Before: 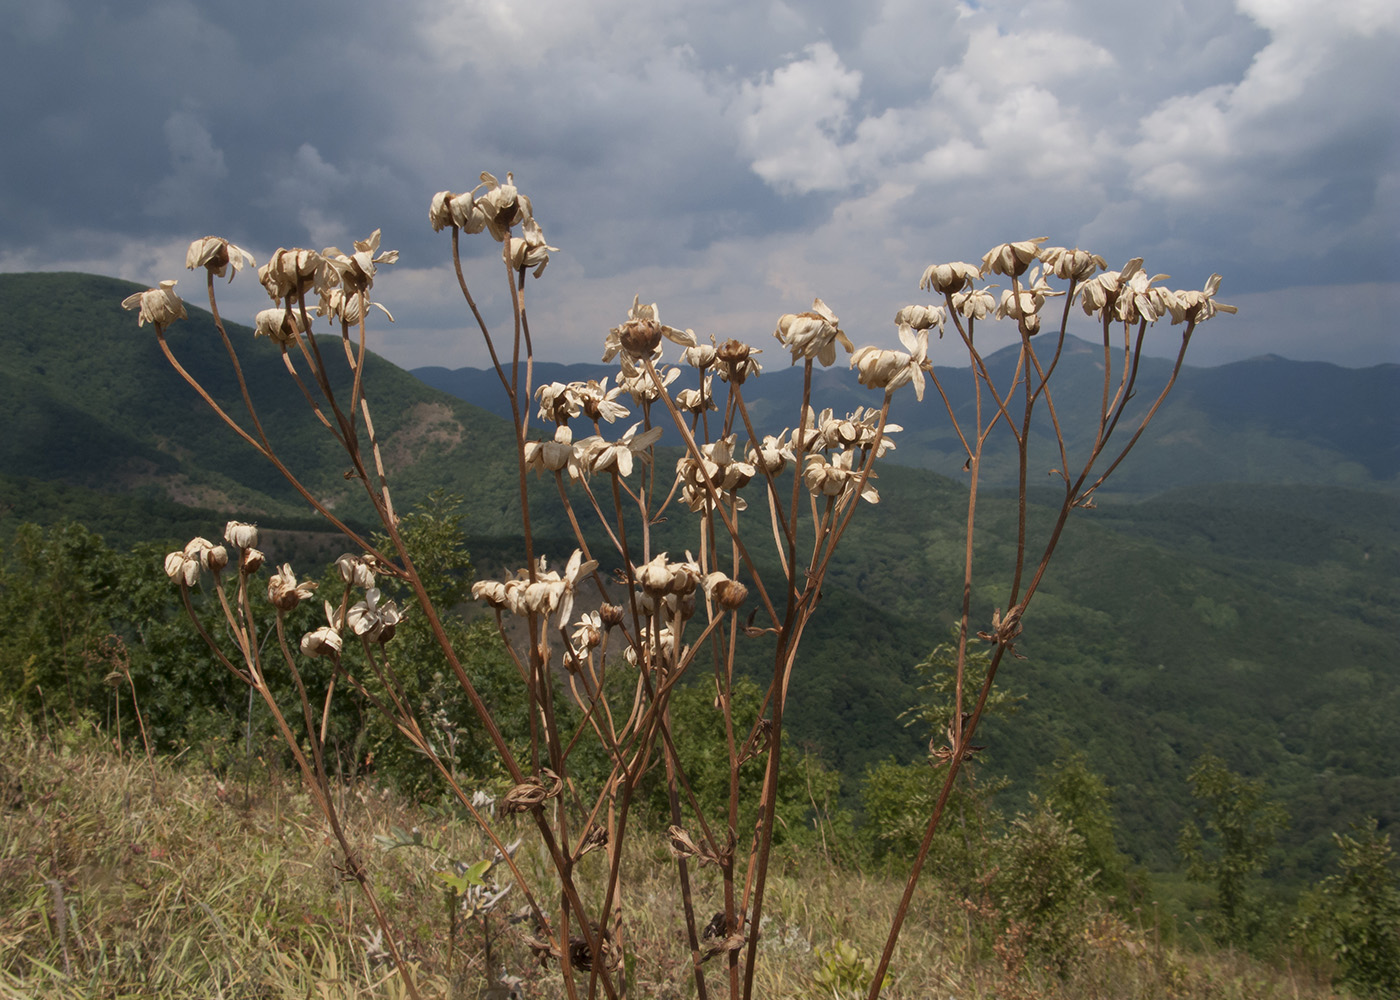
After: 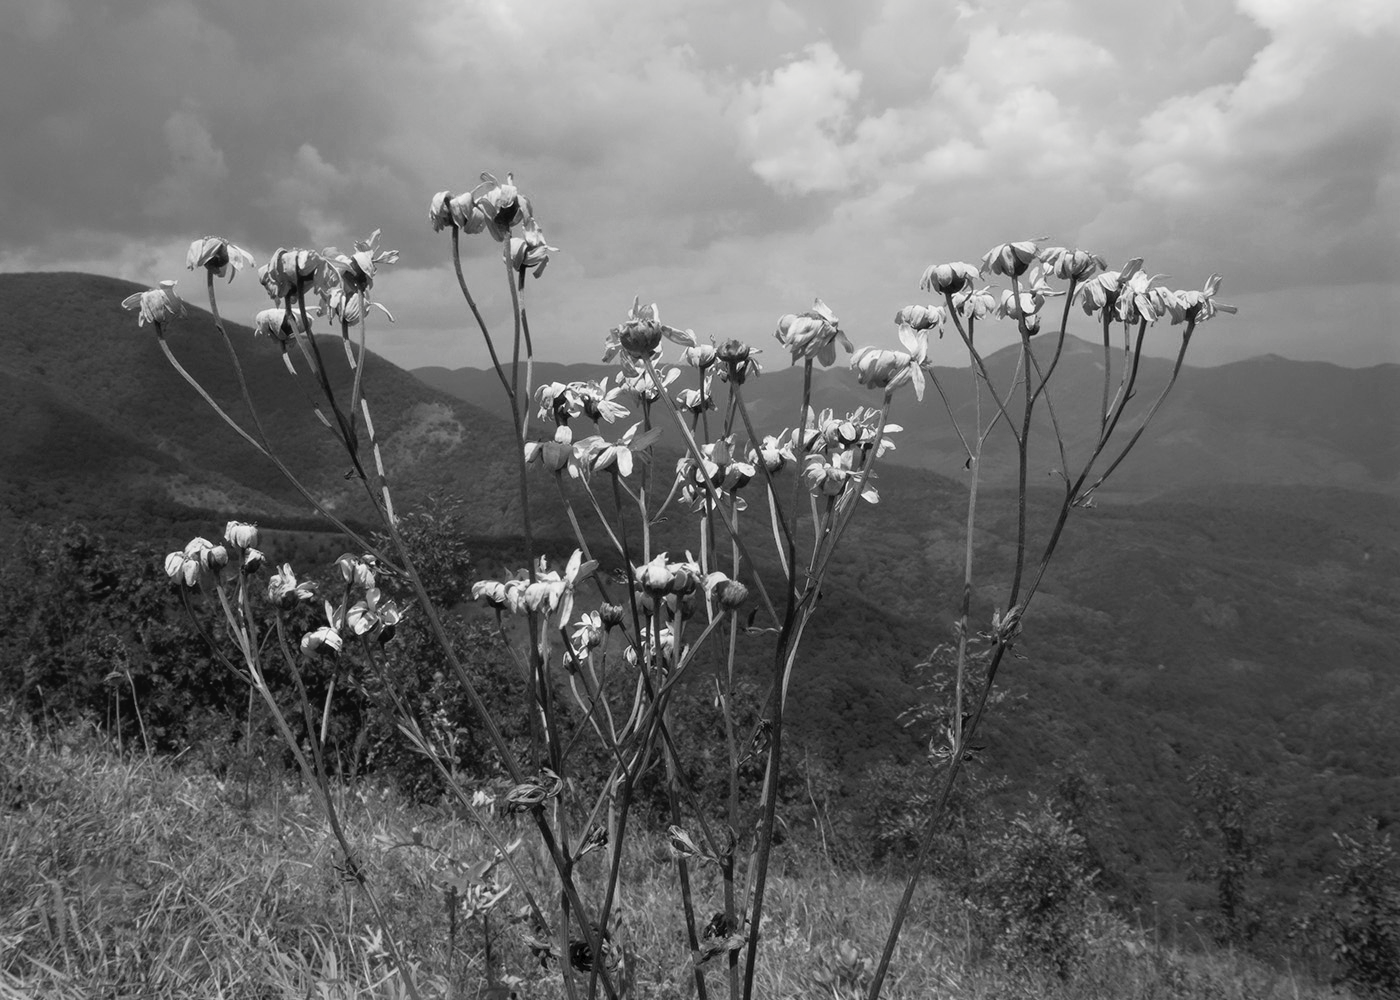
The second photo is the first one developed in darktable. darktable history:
tone curve: curves: ch0 [(0, 0) (0.003, 0.032) (0.011, 0.033) (0.025, 0.036) (0.044, 0.046) (0.069, 0.069) (0.1, 0.108) (0.136, 0.157) (0.177, 0.208) (0.224, 0.256) (0.277, 0.313) (0.335, 0.379) (0.399, 0.444) (0.468, 0.514) (0.543, 0.595) (0.623, 0.687) (0.709, 0.772) (0.801, 0.854) (0.898, 0.933) (1, 1)], preserve colors none
color look up table: target L [85.98, 98.62, 82.05, 82.41, 80.6, 74.05, 68.49, 48.84, 38.24, 41.83, 36.85, 19.87, 8.584, 200.73, 65.87, 82.05, 74.05, 68.49, 58.12, 68.12, 59.79, 69.98, 55.28, 50.43, 48.04, 32.32, 20.33, 26.8, 3.321, 91.29, 88.12, 74.78, 80.6, 72.21, 84.2, 80.24, 58.64, 44.82, 42.1, 28.85, 23.22, 40.73, 6.319, 84.91, 86.7, 67, 85.98, 45.09, 40.73], target a [-0.001, -0.099, 0 ×6, -0.001, 0.001, 0.001, 0 ×7, 0.001, 0, 0, 0, 0.001, 0, -0.001, 0 ×5, -0.001, 0, 0, -0.001, 0, 0, 0.001, -0.001, 0.001, 0 ×5, -0.002, 0, -0.001, 0.001, 0], target b [0.002, 1.217, 0.001 ×5, -0.004, 0.013, -0.003, -0.003, -0.002, -0.002, -0.001, 0.001 ×4, -0.004, 0.001, 0.001, 0.001, -0.004, 0.001, 0.015, -0.003, 0.001, -0.002, 0.002, 0, 0.001, 0.001, 0.001, 0.021, 0.001, 0.001, -0.004, 0.014, -0.003, -0.003, -0.002, -0.003, -0.001, 0.001, 0.024, 0.001, 0.002, -0.004, -0.003], num patches 49
